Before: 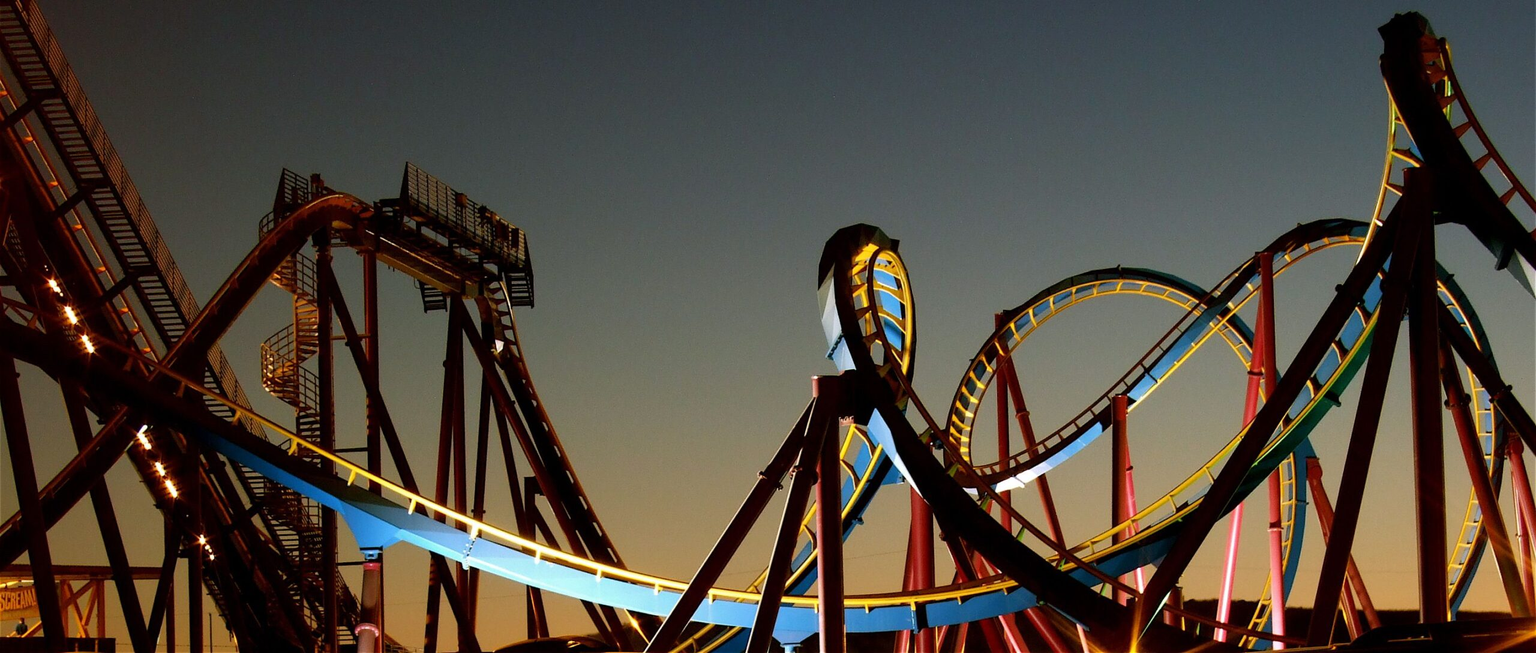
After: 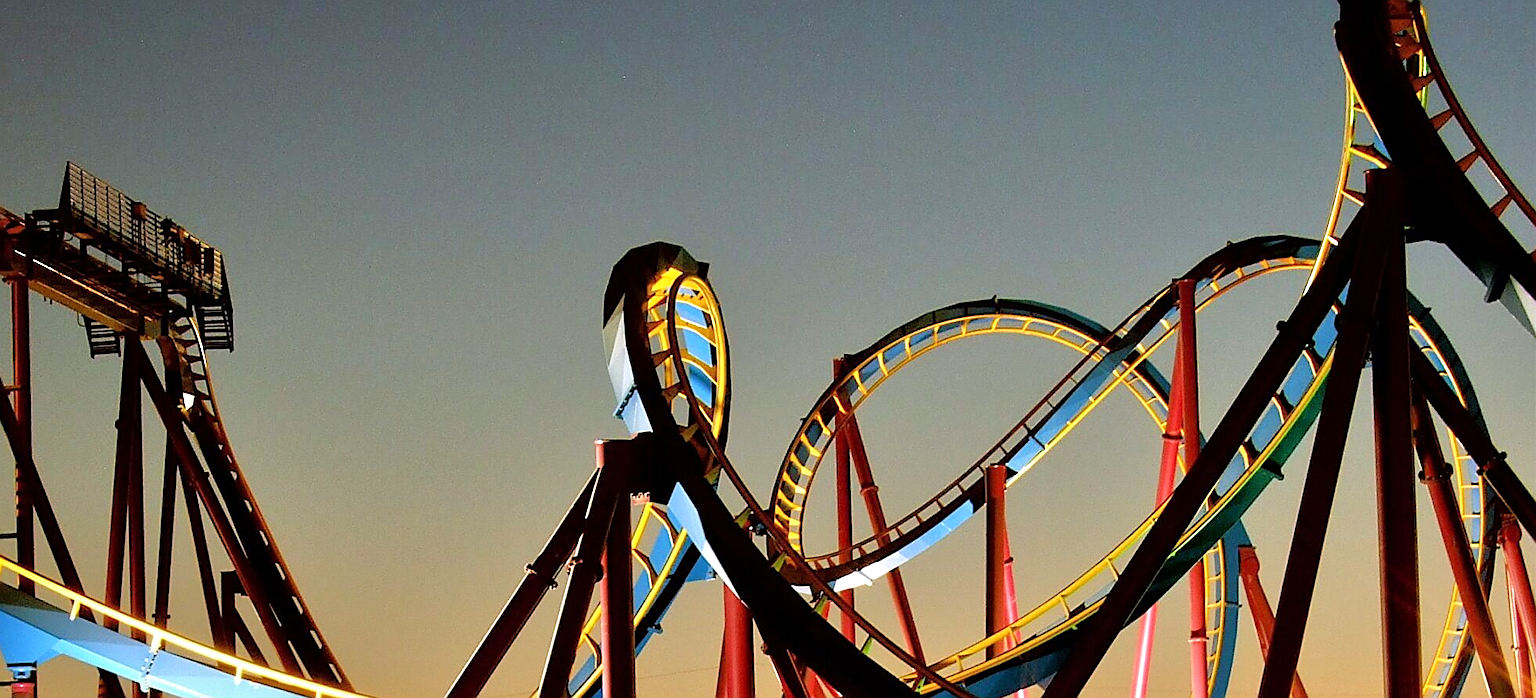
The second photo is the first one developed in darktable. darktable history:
tone equalizer: -7 EV 0.15 EV, -6 EV 0.6 EV, -5 EV 1.15 EV, -4 EV 1.33 EV, -3 EV 1.15 EV, -2 EV 0.6 EV, -1 EV 0.15 EV, mask exposure compensation -0.5 EV
crop: left 23.095%, top 5.827%, bottom 11.854%
sharpen: on, module defaults
